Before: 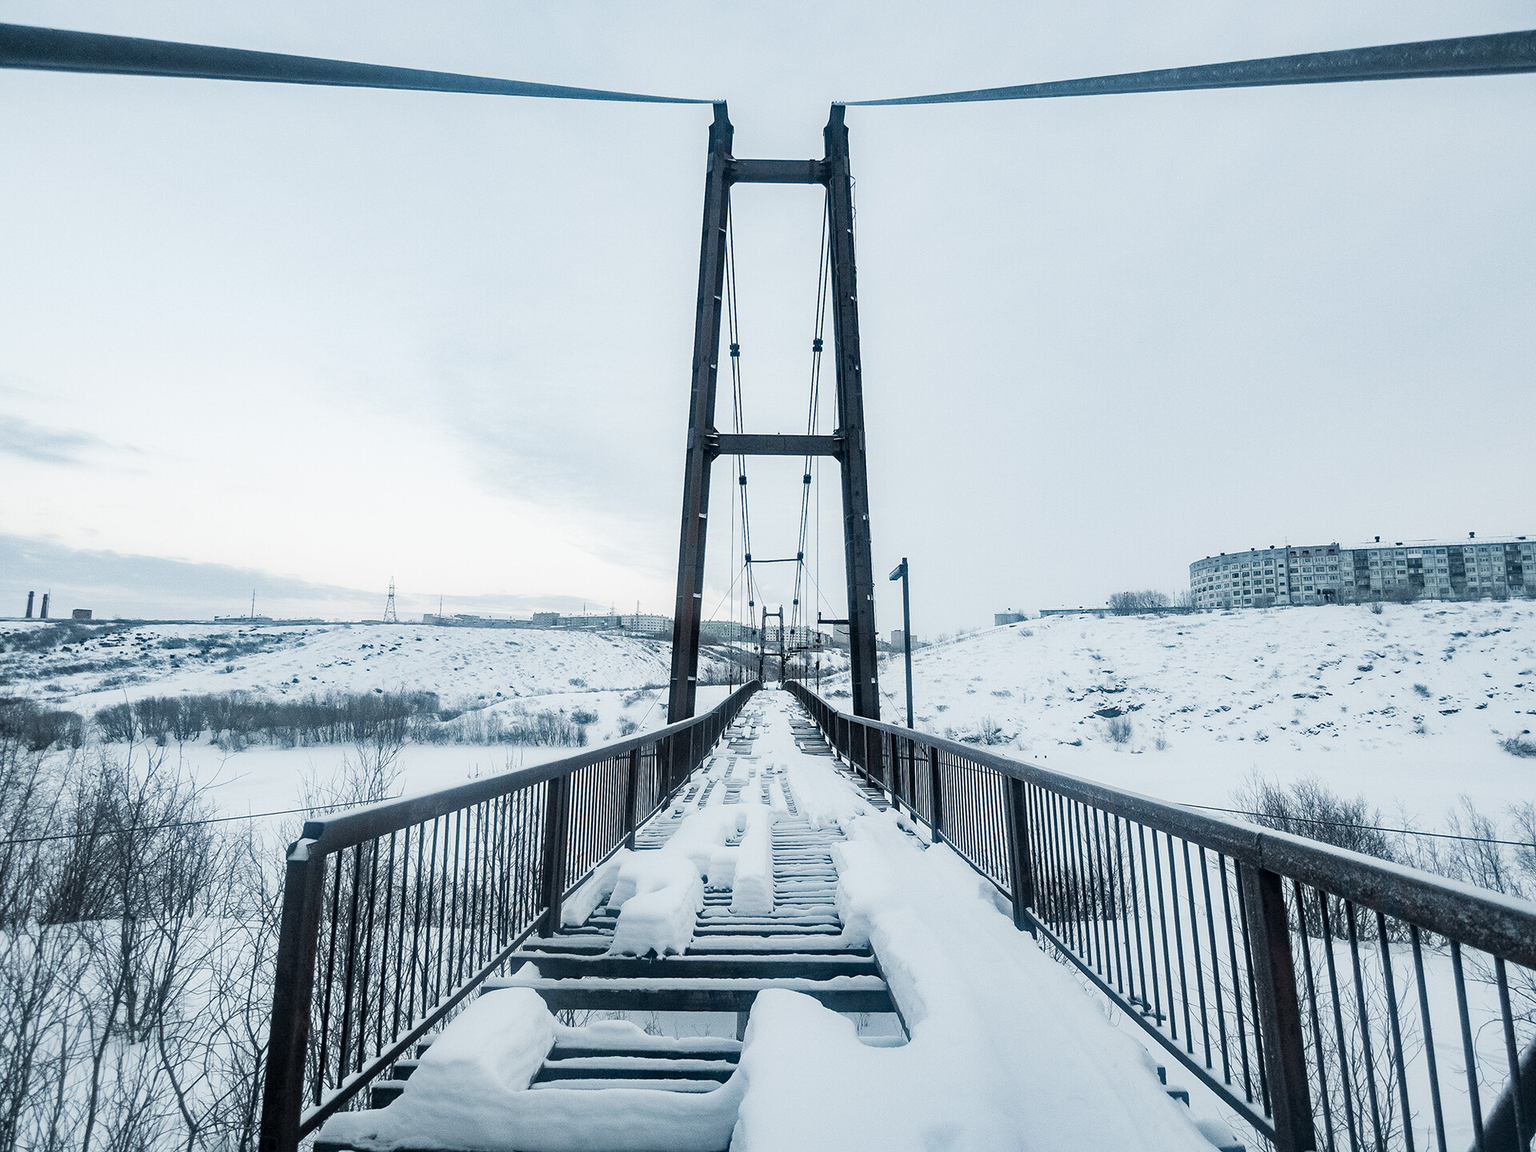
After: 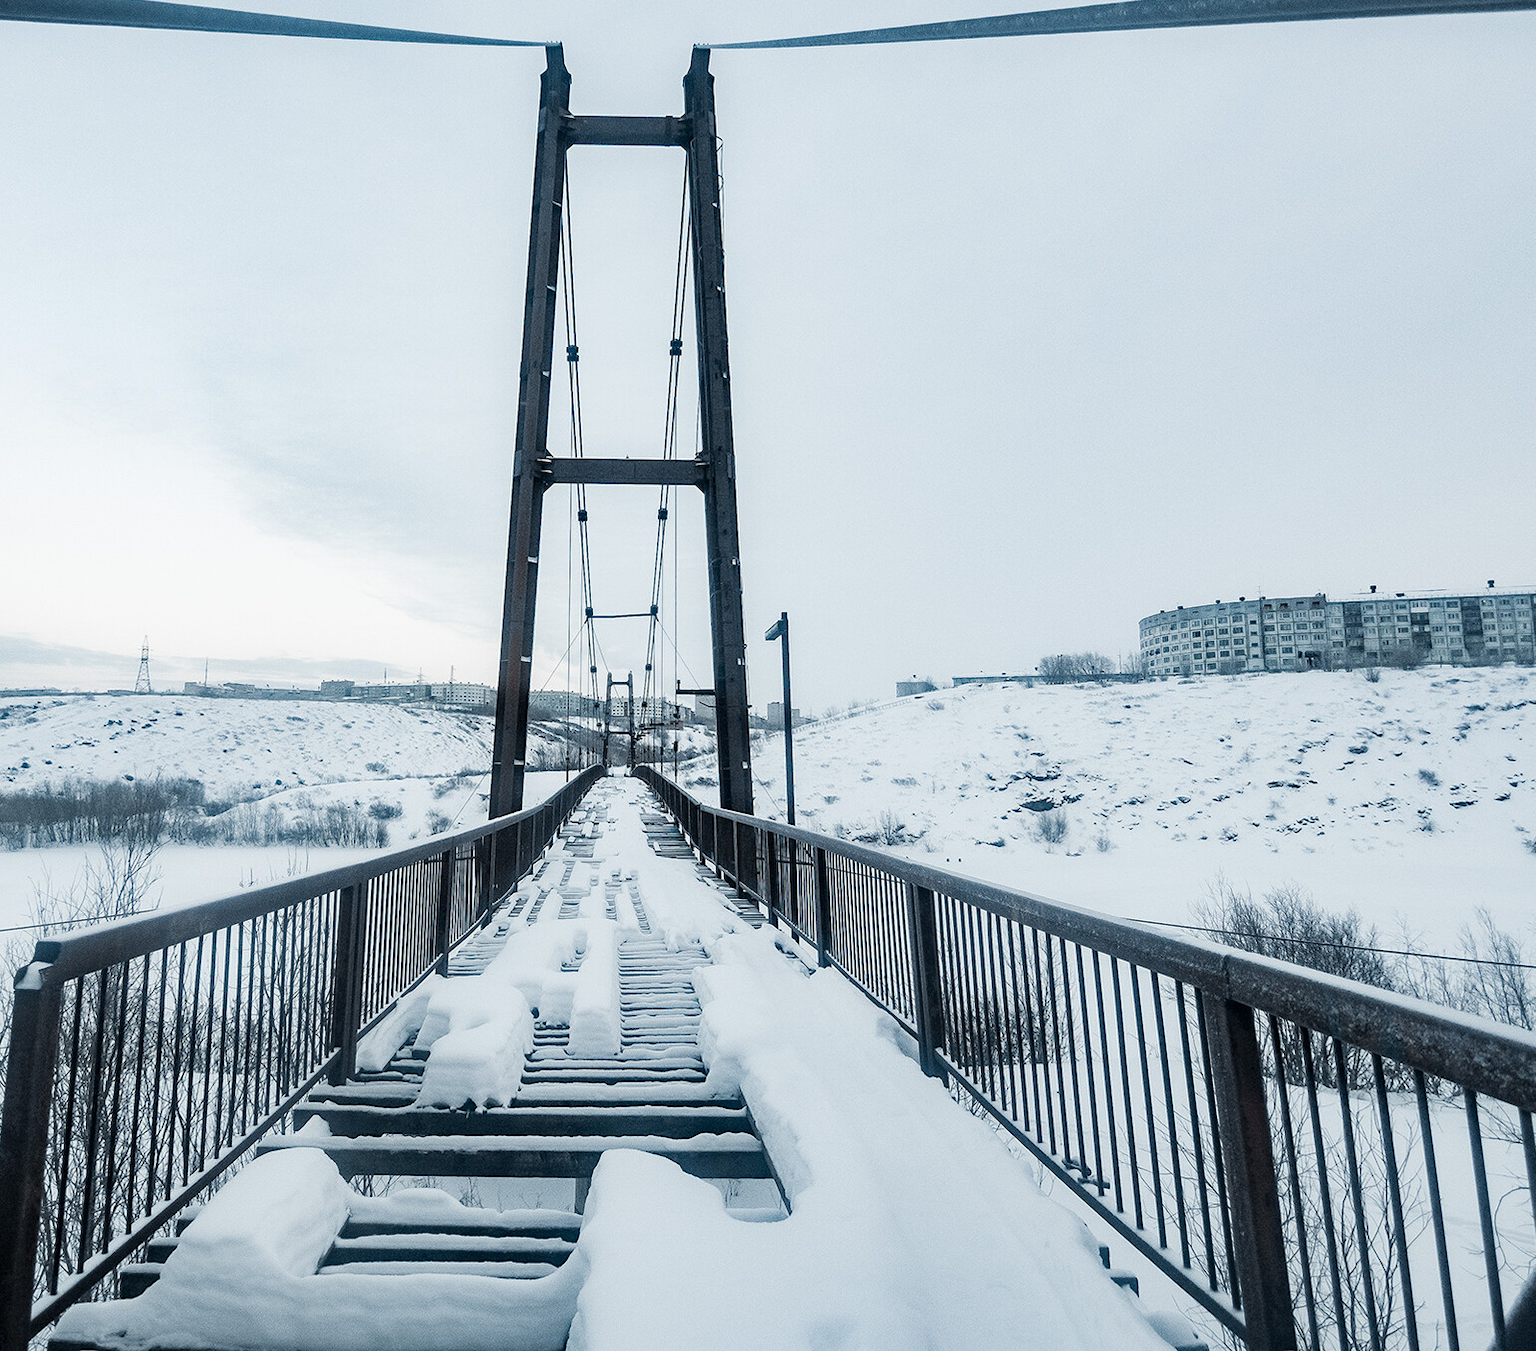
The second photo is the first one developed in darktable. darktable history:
crop and rotate: left 17.926%, top 5.814%, right 1.793%
